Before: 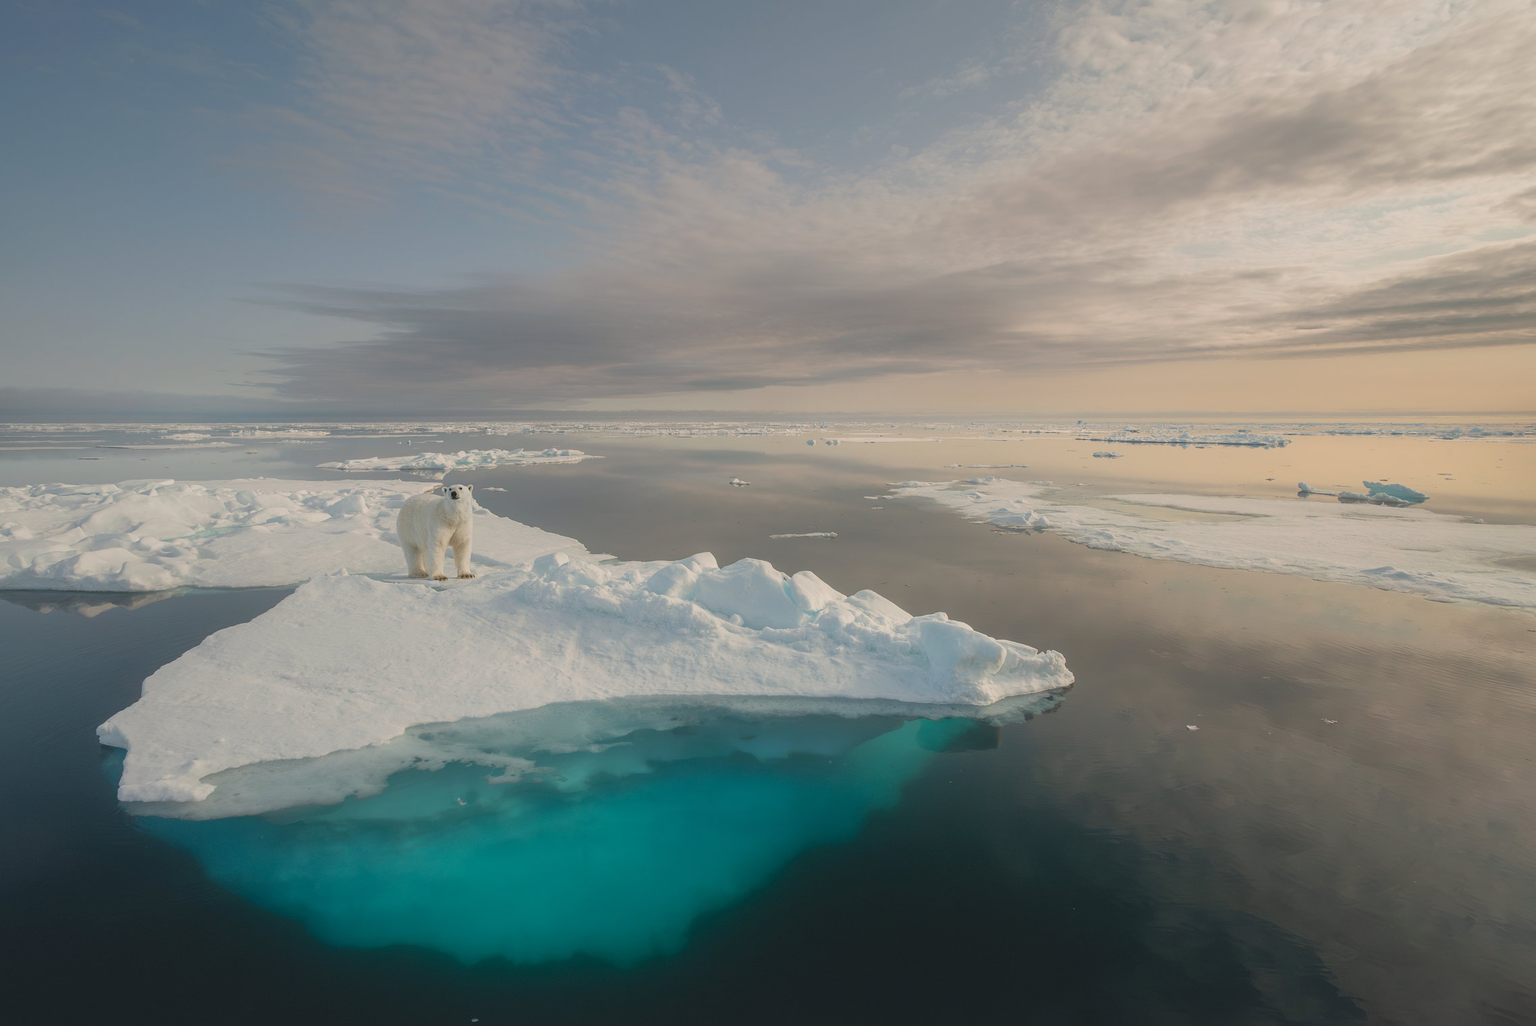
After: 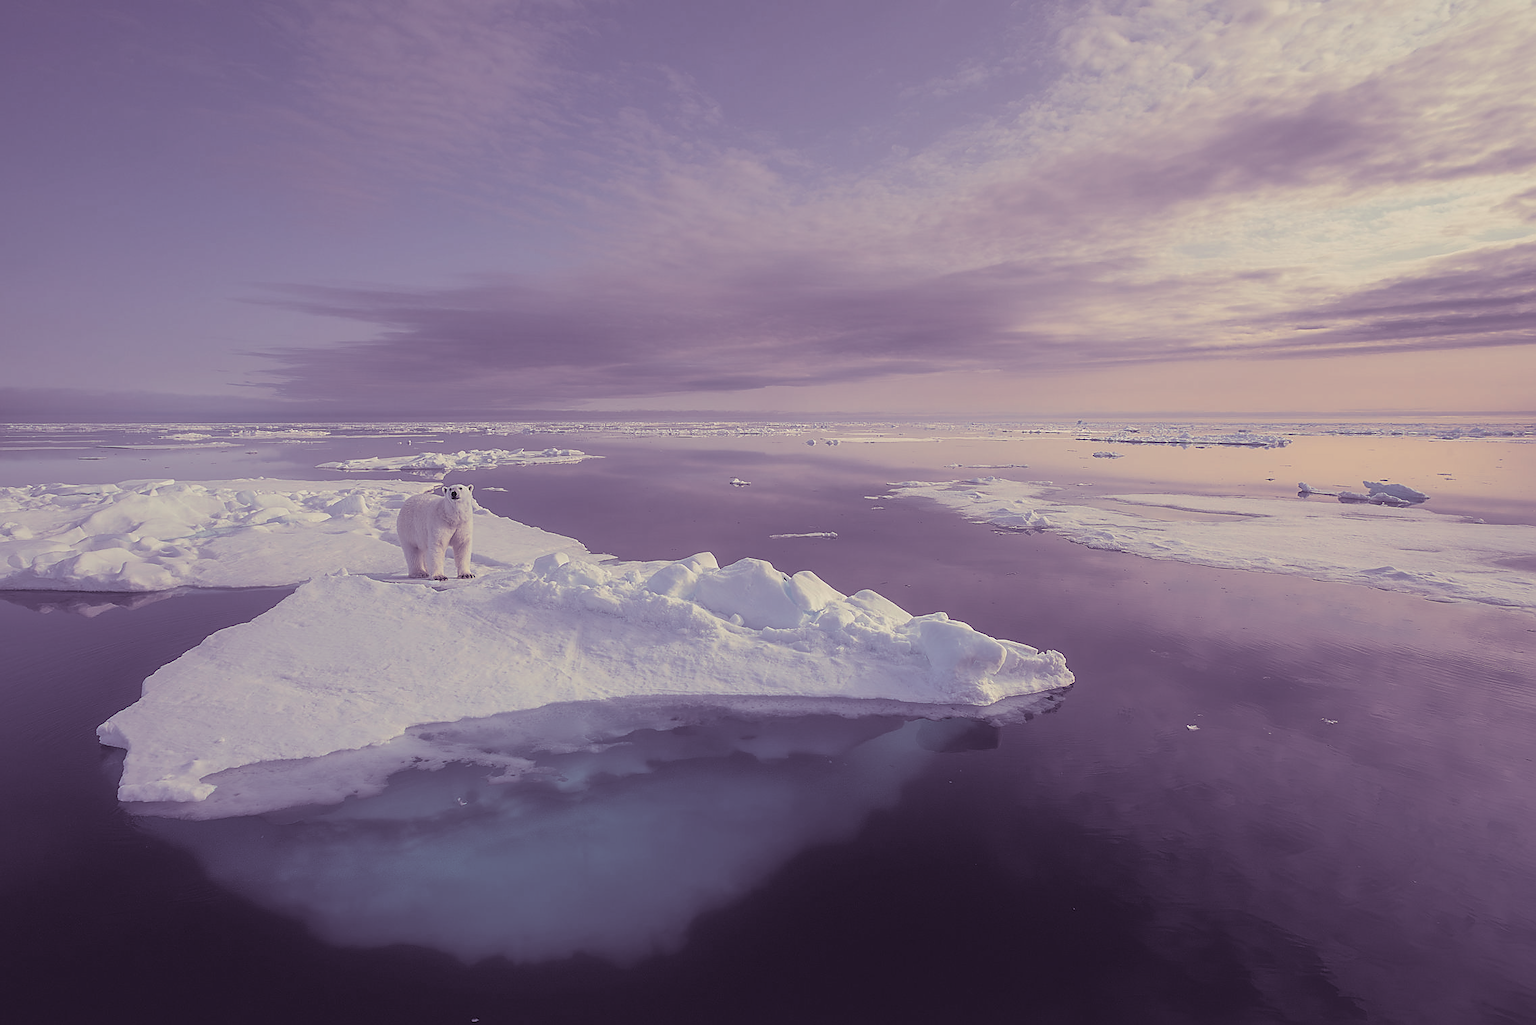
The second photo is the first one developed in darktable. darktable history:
split-toning: shadows › hue 266.4°, shadows › saturation 0.4, highlights › hue 61.2°, highlights › saturation 0.3, compress 0%
sharpen: radius 1.4, amount 1.25, threshold 0.7
